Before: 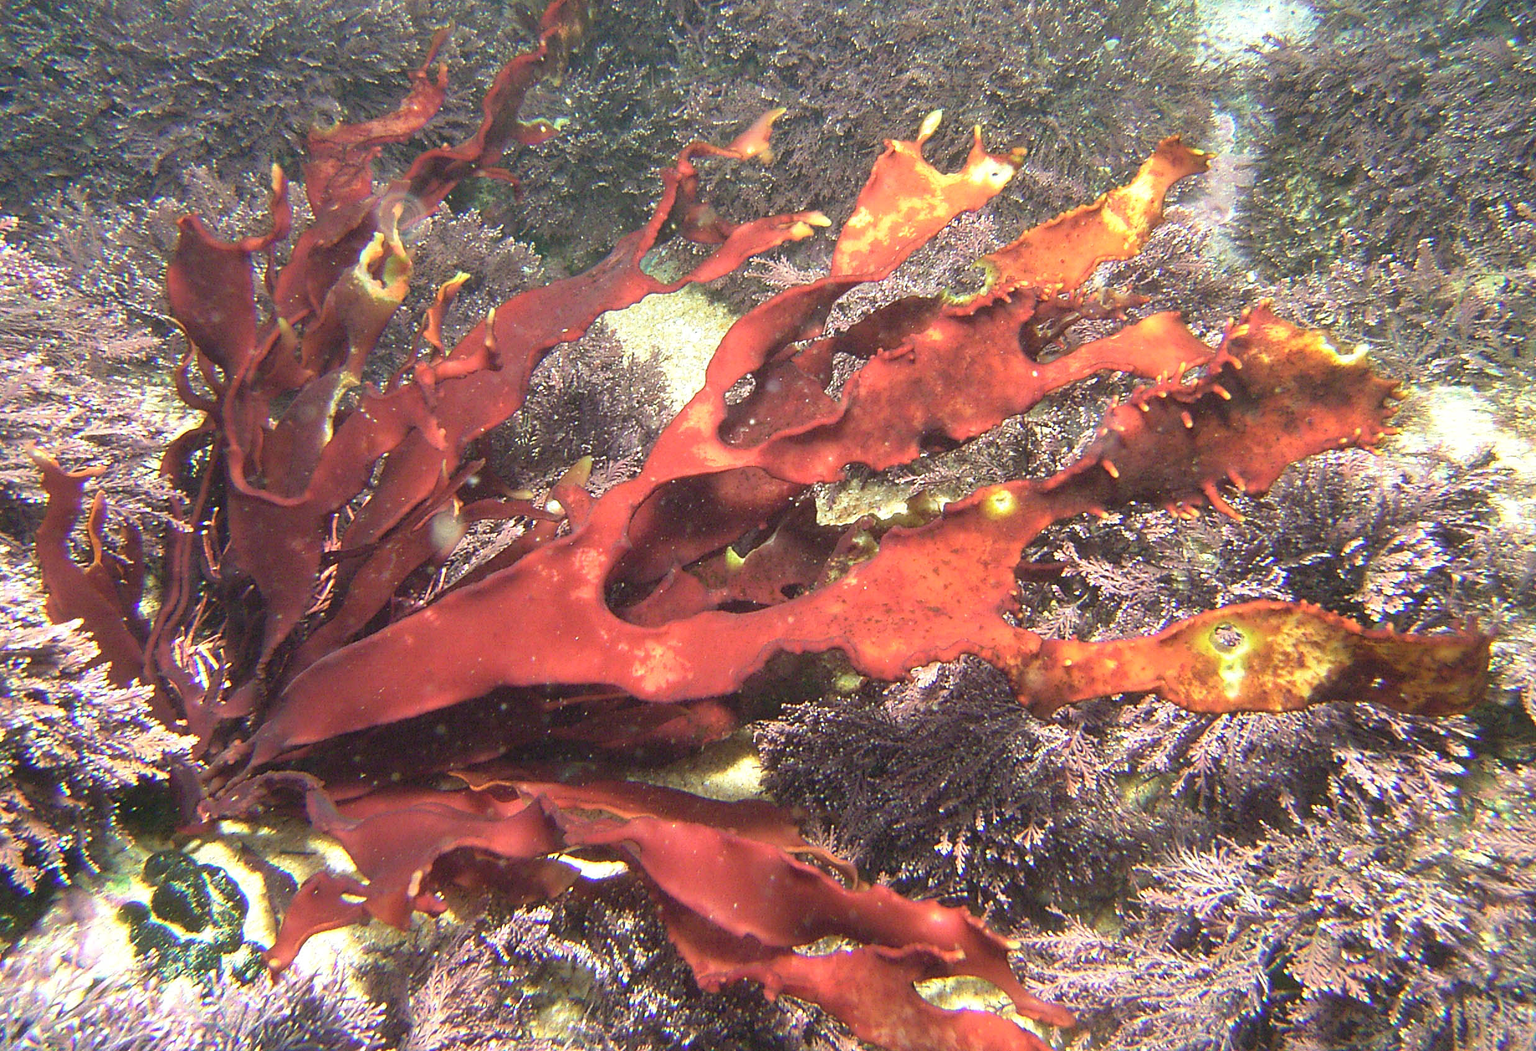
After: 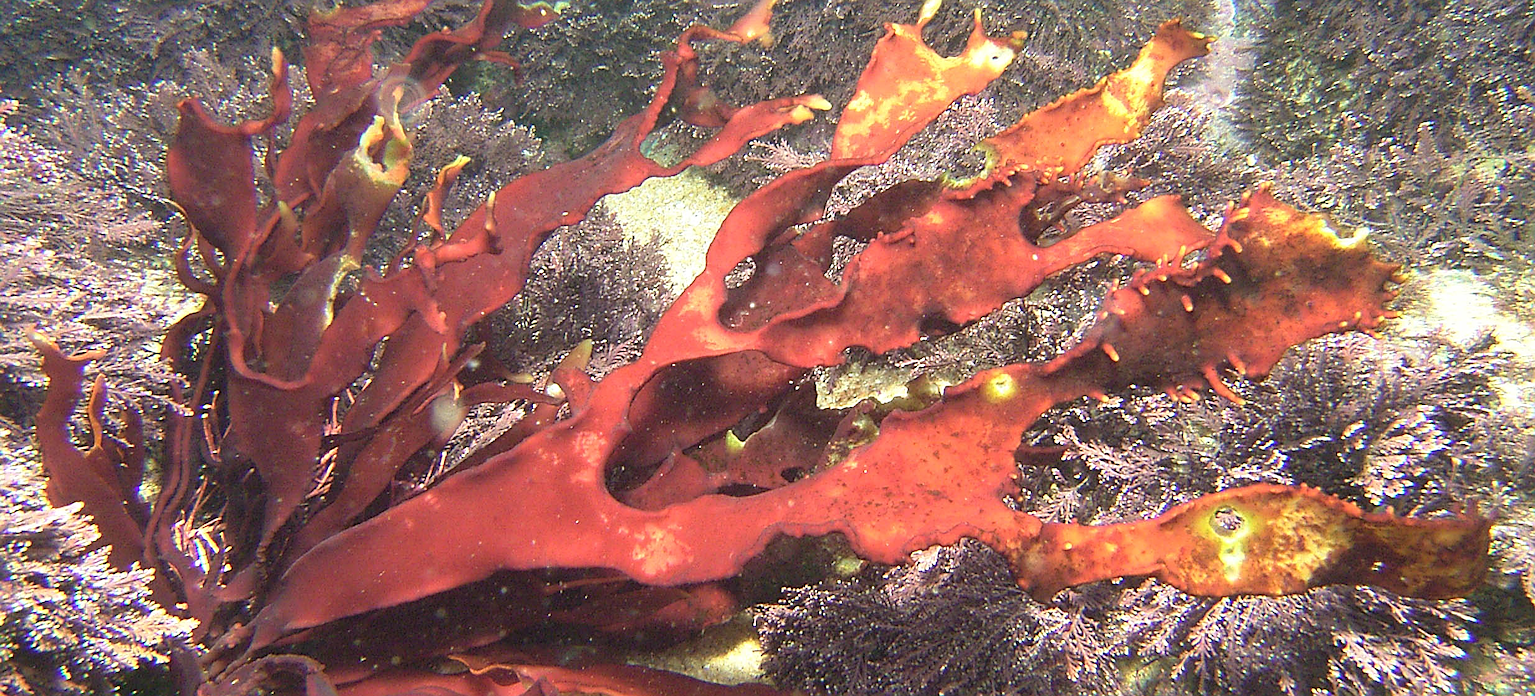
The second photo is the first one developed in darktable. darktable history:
sharpen: on, module defaults
crop: top 11.137%, bottom 22.561%
